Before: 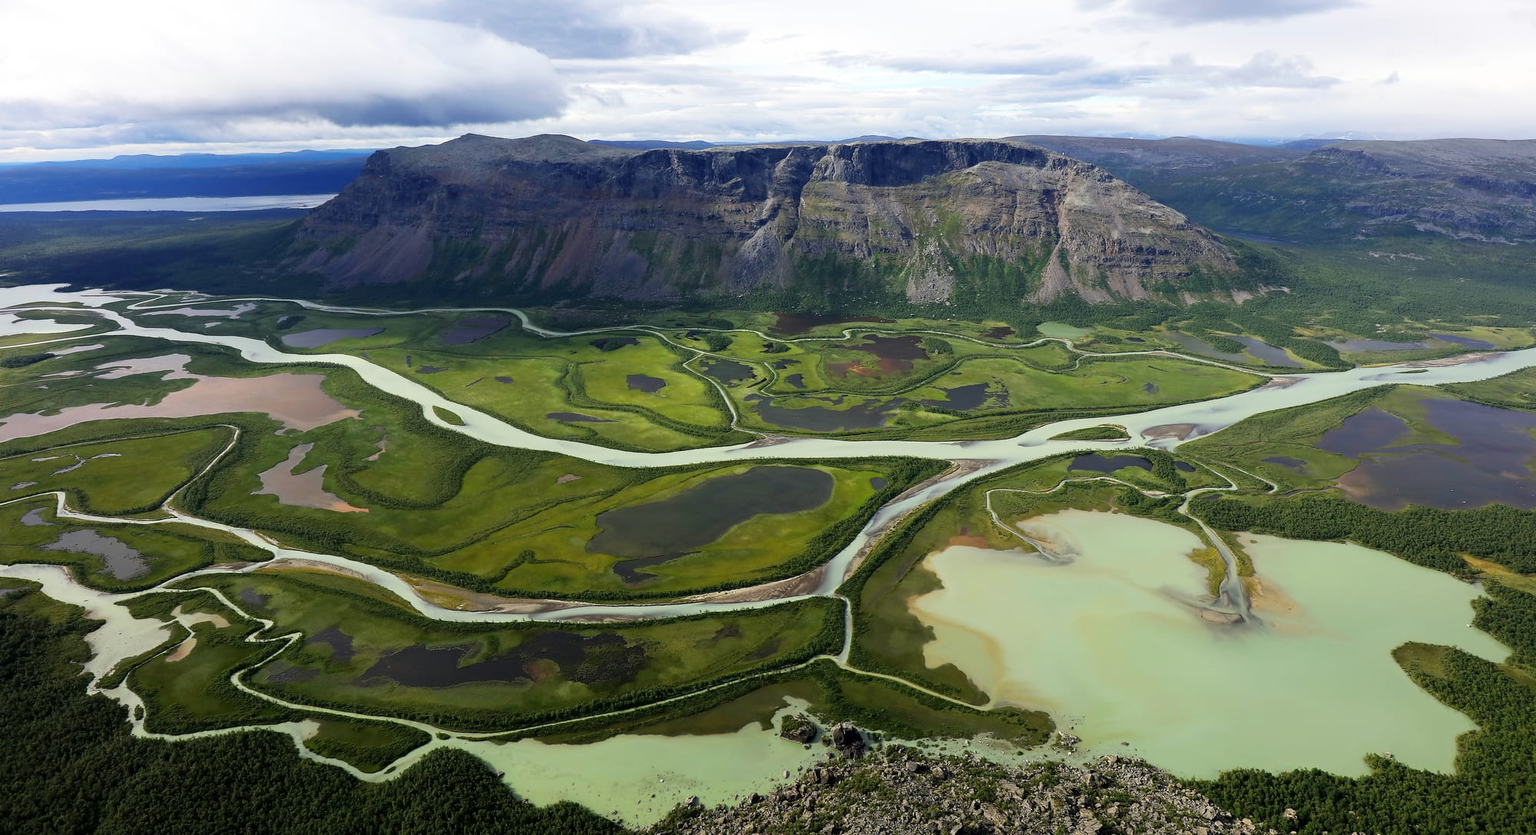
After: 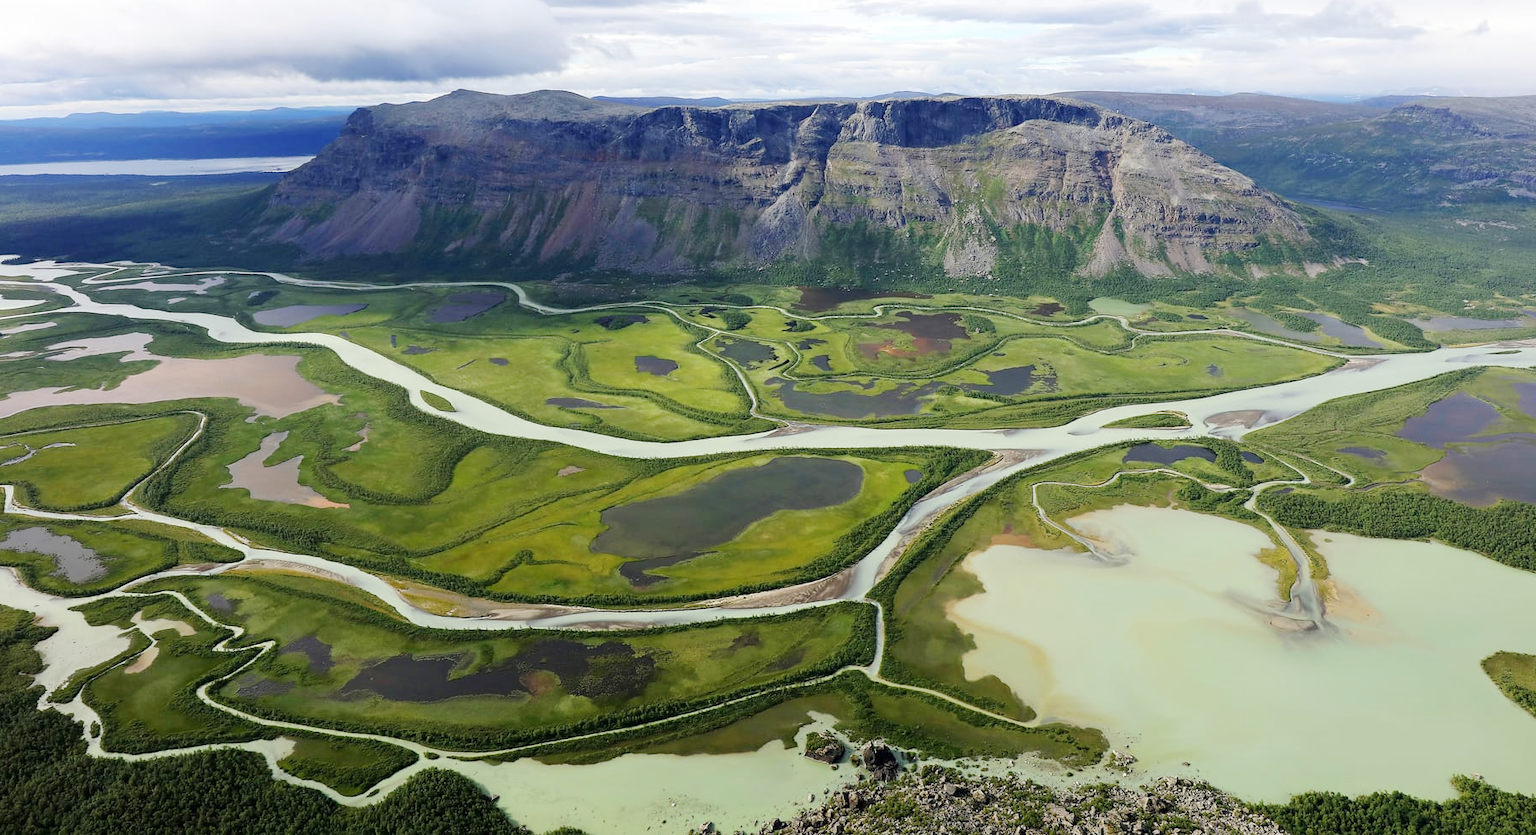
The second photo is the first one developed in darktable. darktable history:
base curve: curves: ch0 [(0, 0) (0.158, 0.273) (0.879, 0.895) (1, 1)], preserve colors none
crop: left 3.455%, top 6.349%, right 6.107%, bottom 3.175%
